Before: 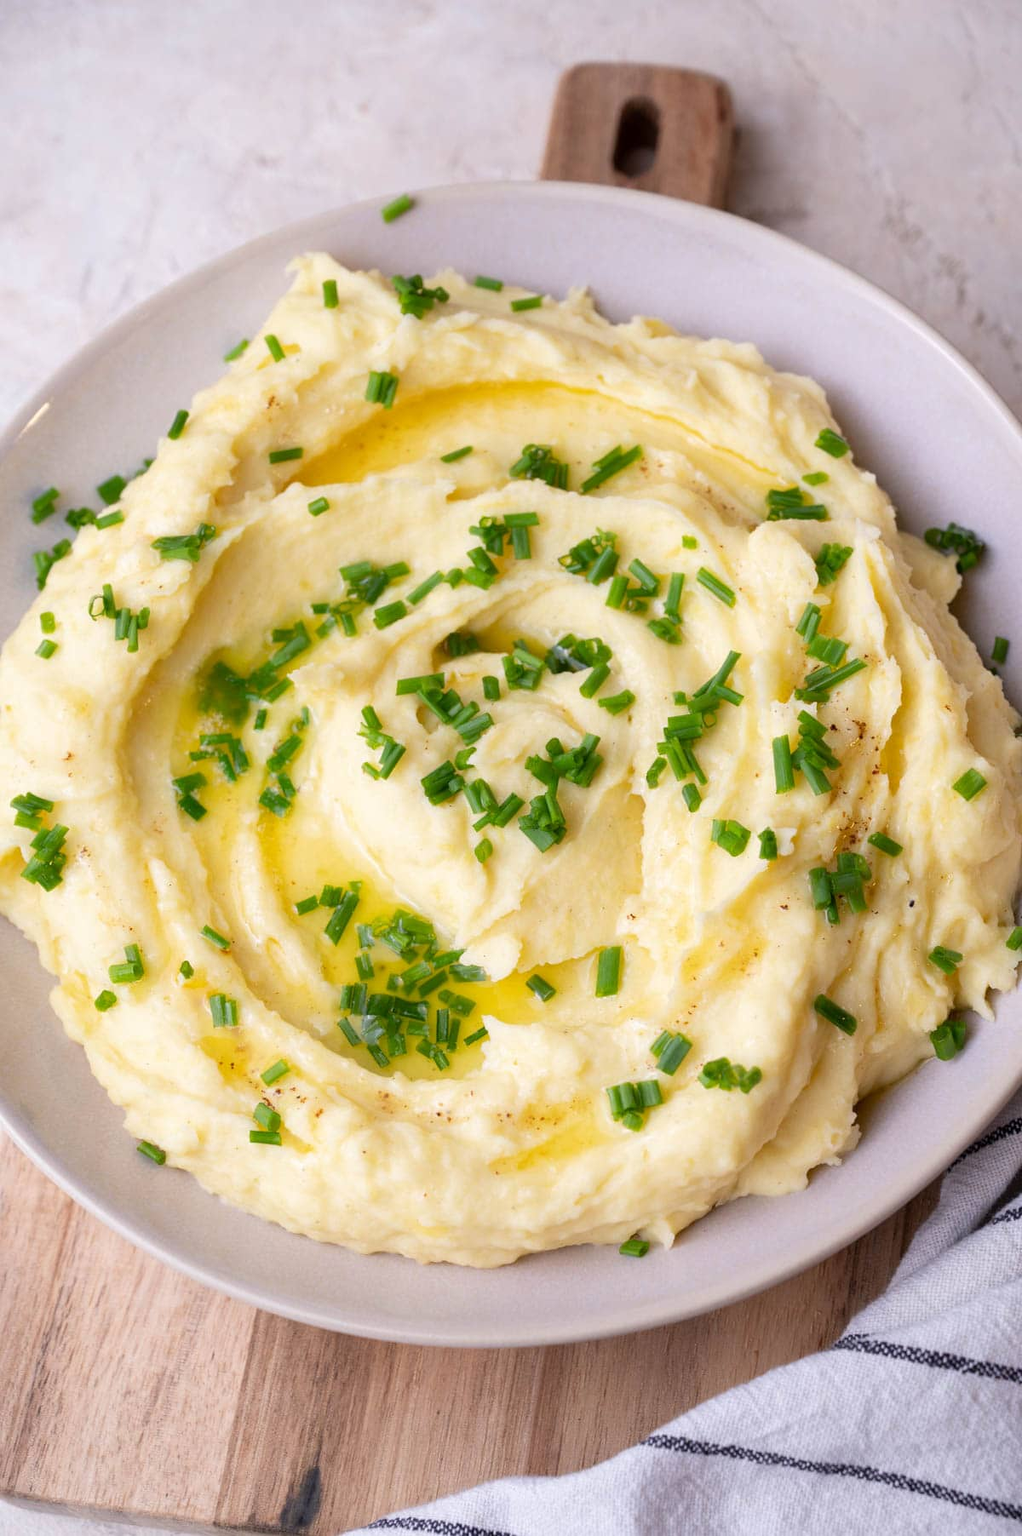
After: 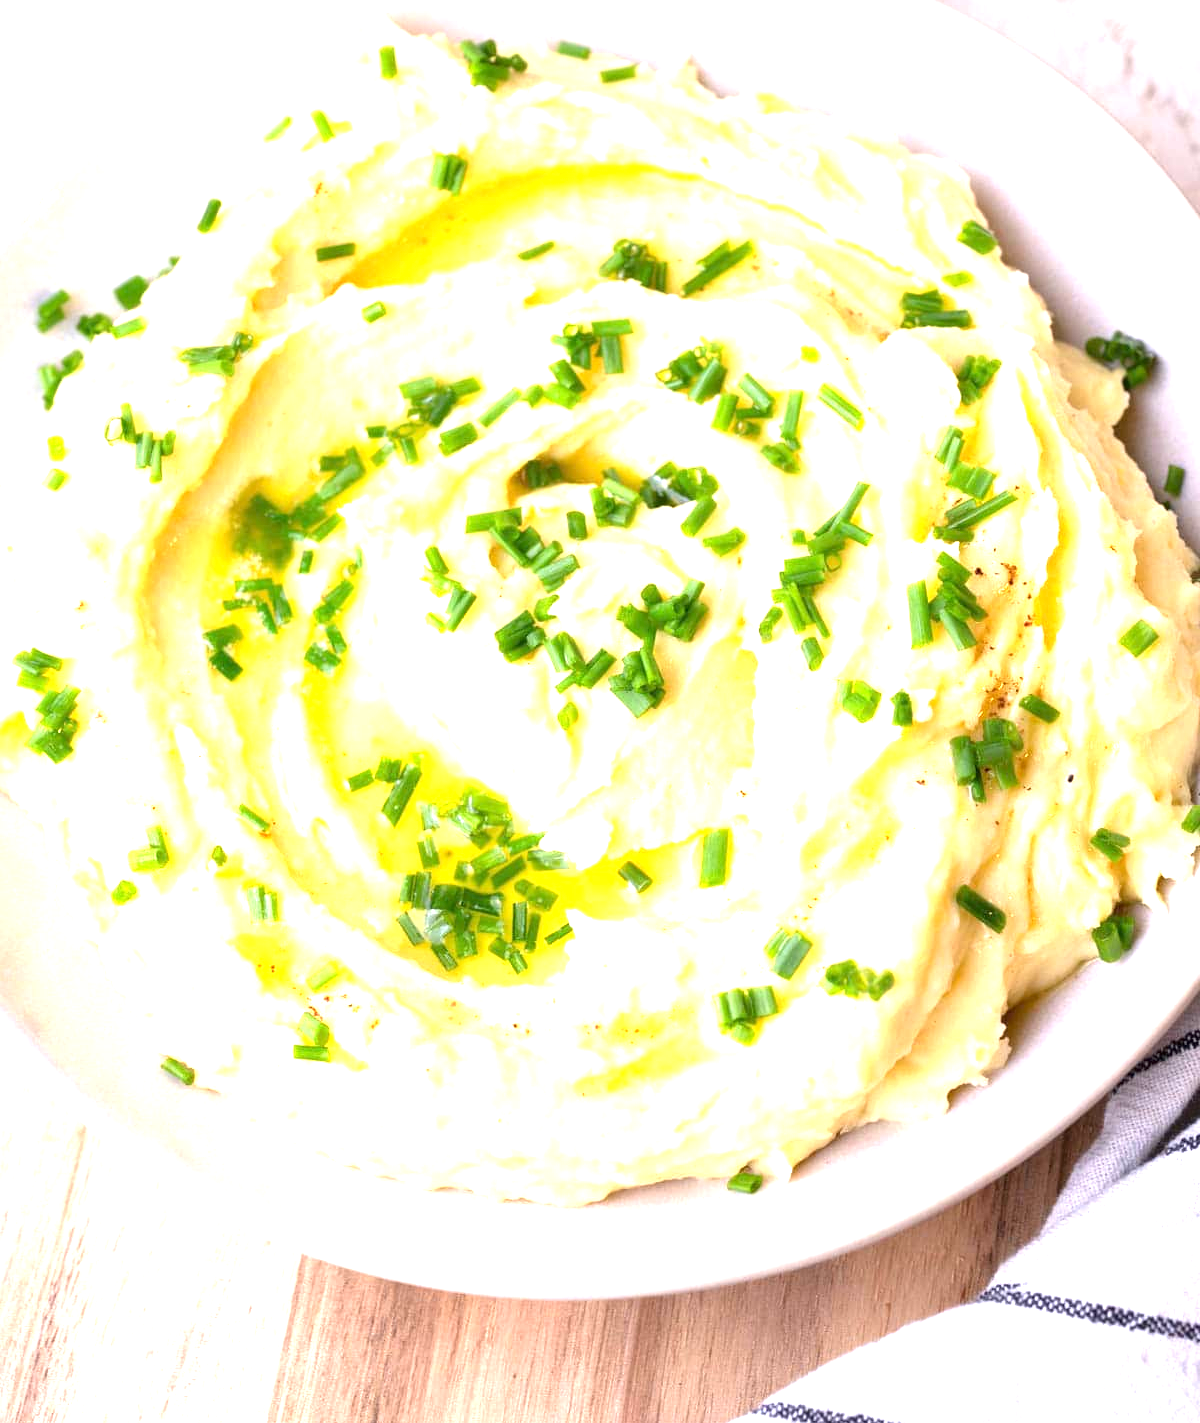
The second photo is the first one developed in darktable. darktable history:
crop and rotate: top 15.723%, bottom 5.372%
exposure: exposure 1.485 EV, compensate highlight preservation false
